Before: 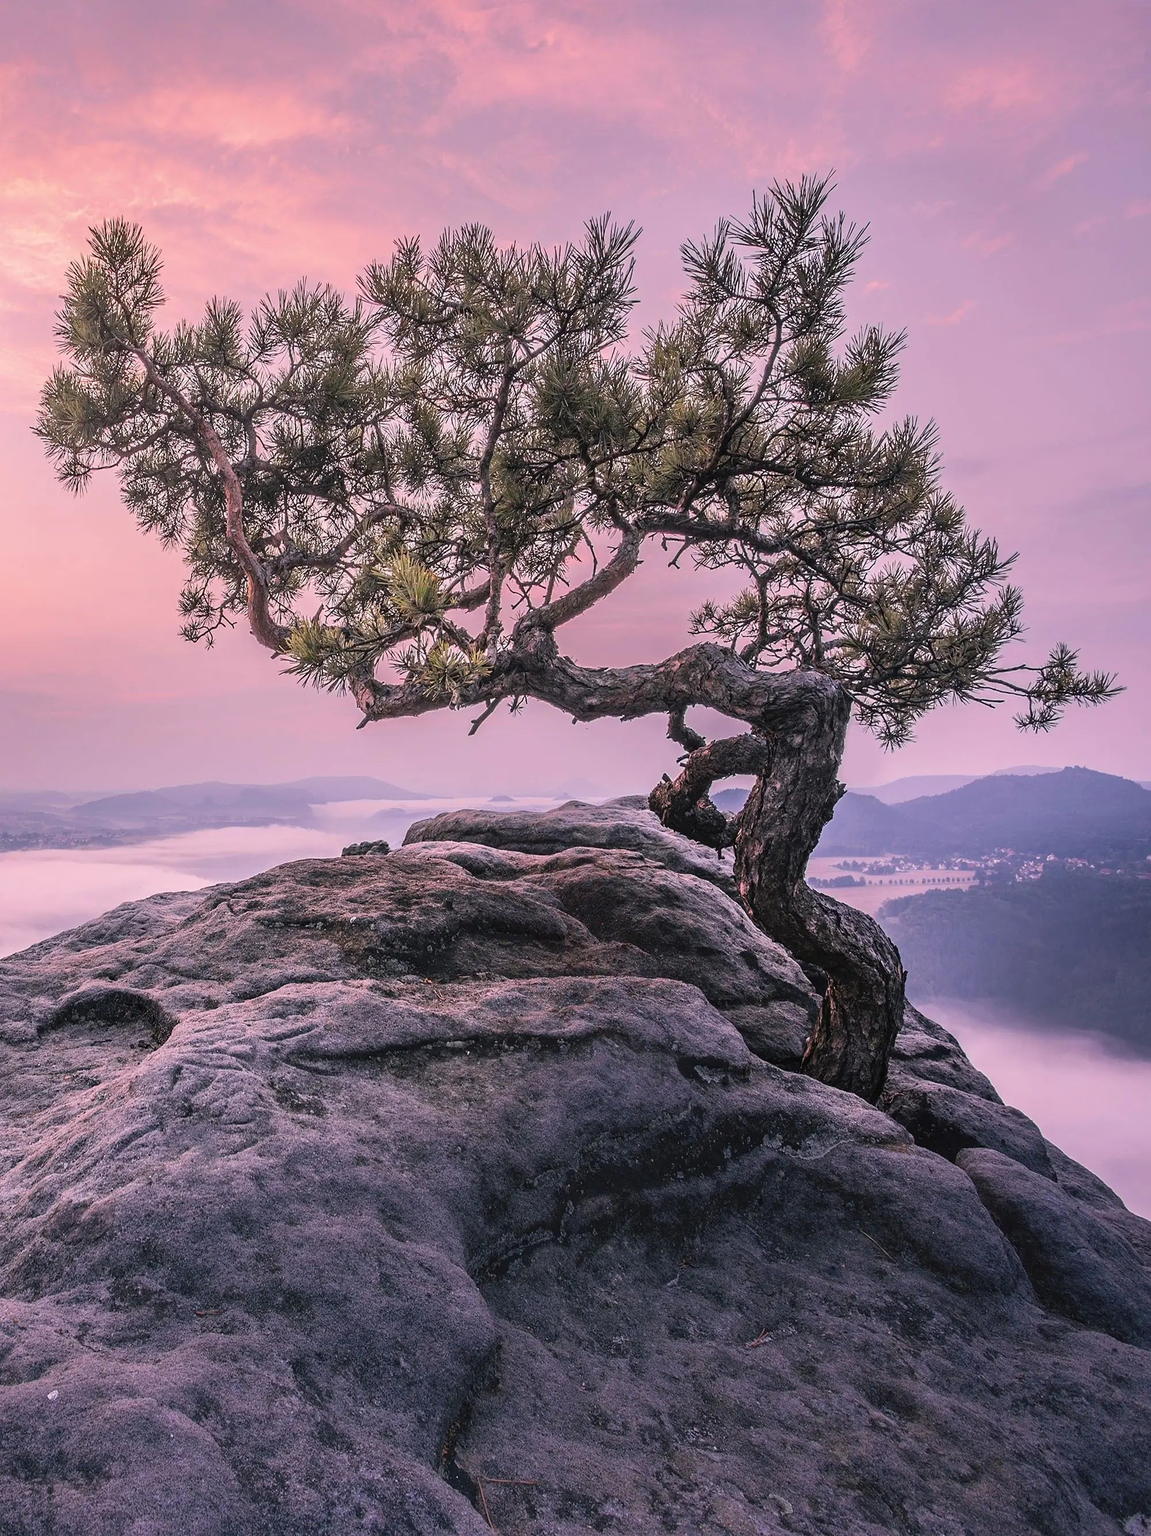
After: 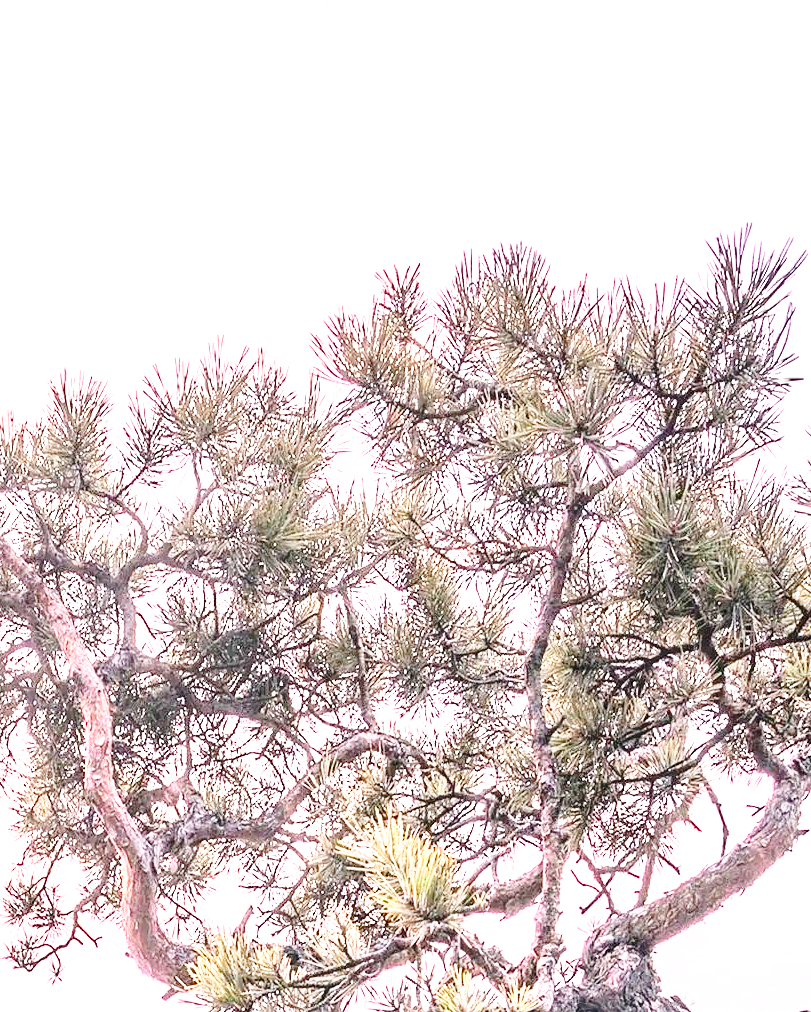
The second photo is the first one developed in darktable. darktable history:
base curve: curves: ch0 [(0, 0) (0.028, 0.03) (0.121, 0.232) (0.46, 0.748) (0.859, 0.968) (1, 1)], preserve colors none
exposure: black level correction 0, exposure 1.741 EV, compensate exposure bias true, compensate highlight preservation false
crop: left 15.452%, top 5.459%, right 43.956%, bottom 56.62%
